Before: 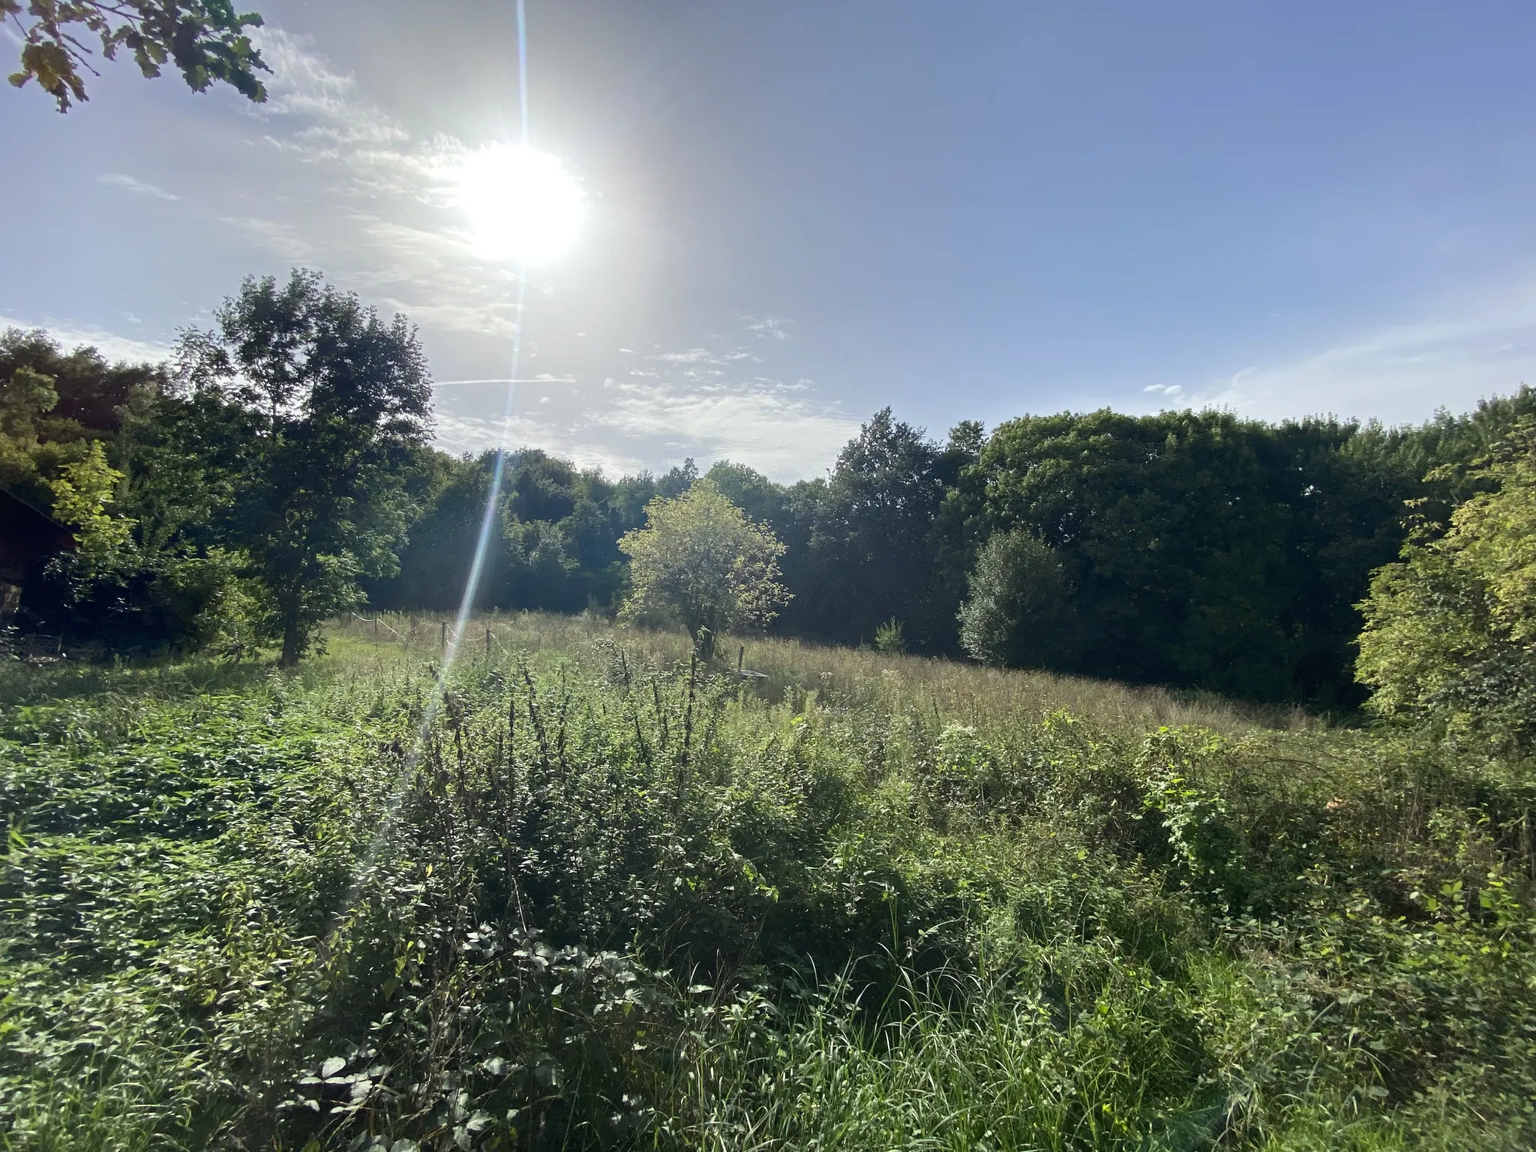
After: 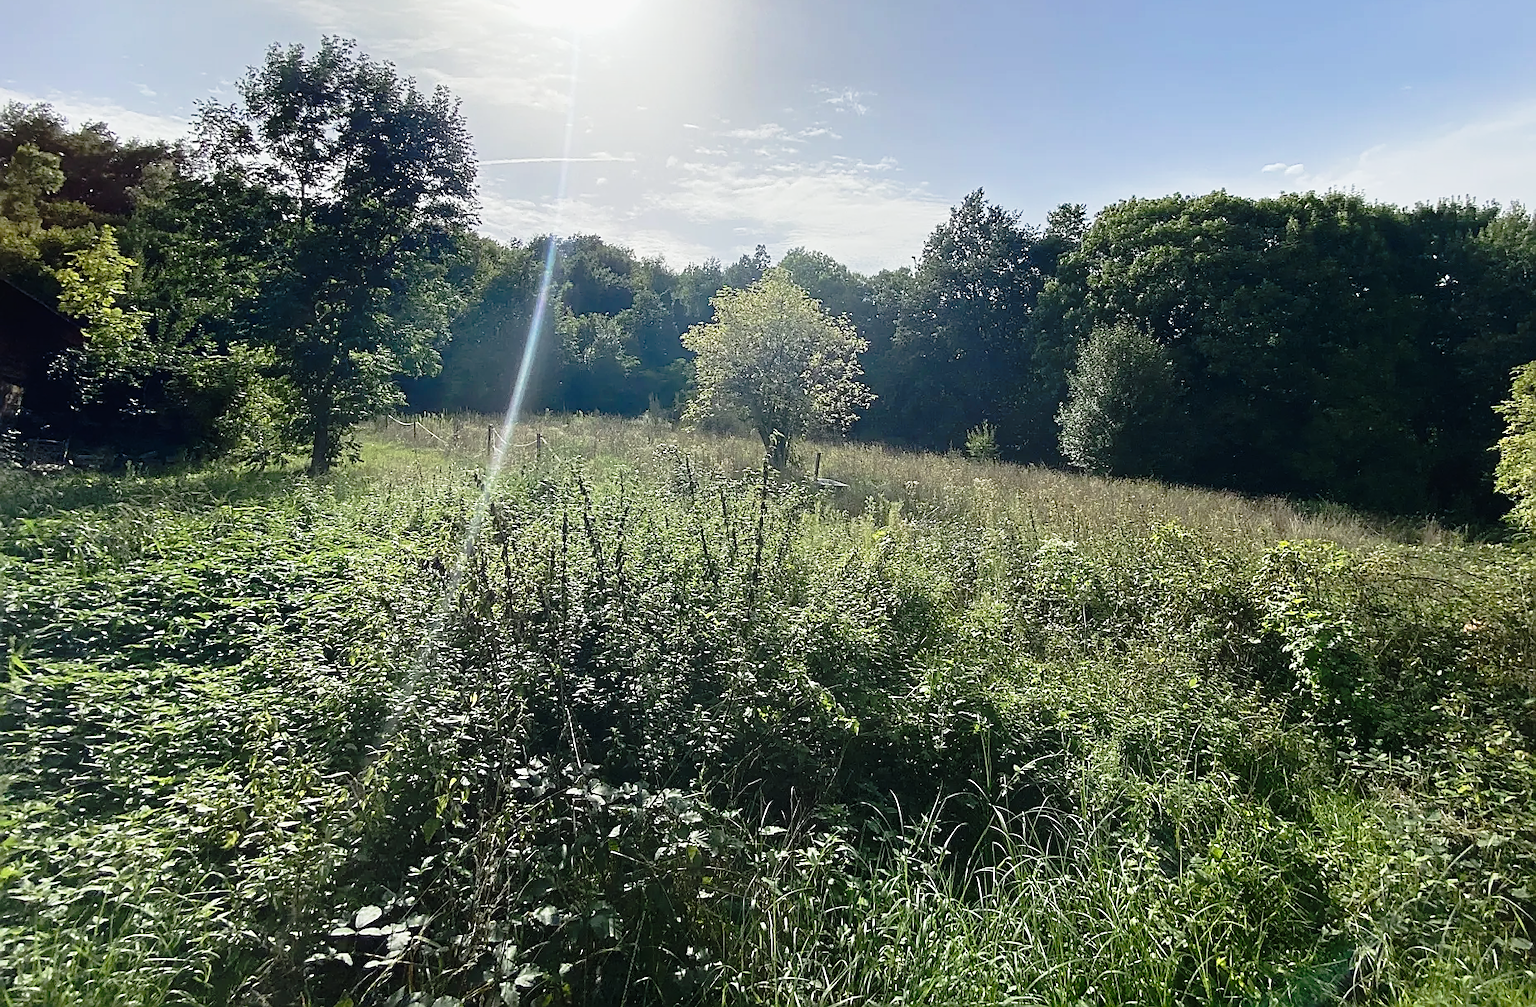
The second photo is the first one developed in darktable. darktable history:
crop: top 20.513%, right 9.344%, bottom 0.236%
levels: black 0.104%
sharpen: radius 1.407, amount 1.244, threshold 0.631
tone curve: curves: ch0 [(0, 0.009) (0.105, 0.08) (0.195, 0.18) (0.283, 0.316) (0.384, 0.434) (0.485, 0.531) (0.638, 0.69) (0.81, 0.872) (1, 0.977)]; ch1 [(0, 0) (0.161, 0.092) (0.35, 0.33) (0.379, 0.401) (0.456, 0.469) (0.502, 0.5) (0.525, 0.518) (0.586, 0.617) (0.635, 0.655) (1, 1)]; ch2 [(0, 0) (0.371, 0.362) (0.437, 0.437) (0.48, 0.49) (0.53, 0.515) (0.56, 0.571) (0.622, 0.606) (1, 1)], preserve colors none
